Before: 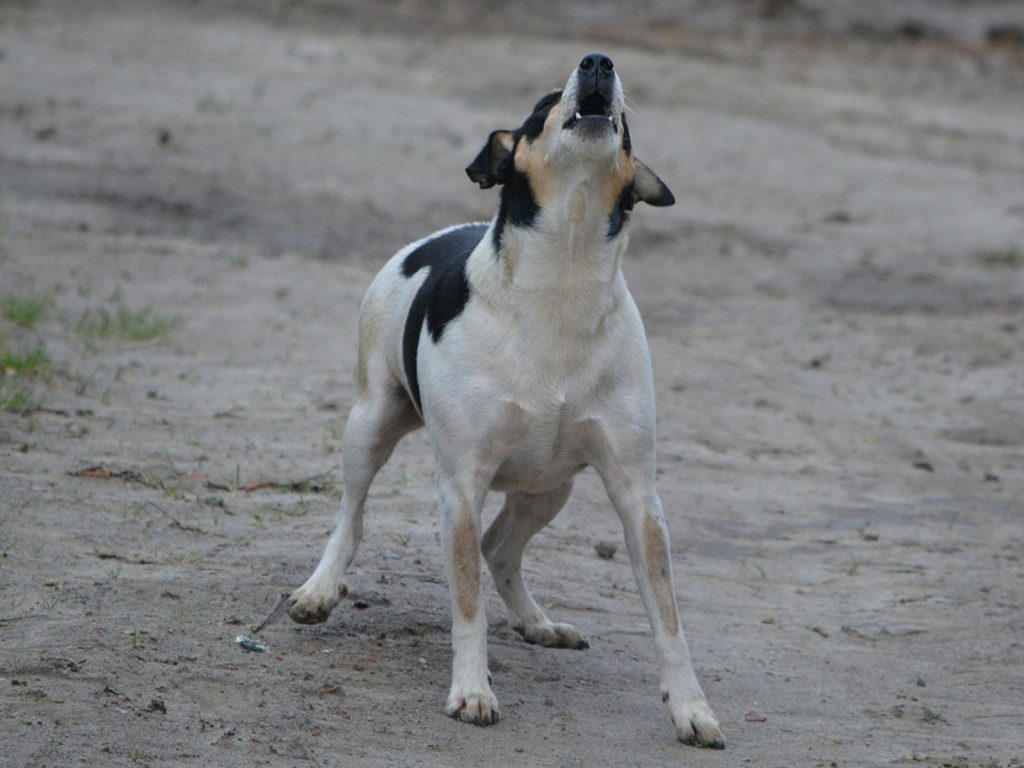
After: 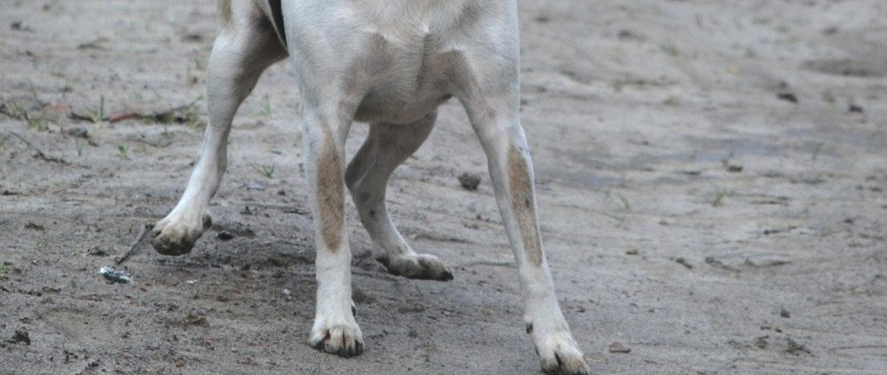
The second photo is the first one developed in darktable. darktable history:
exposure: black level correction -0.015, exposure -0.125 EV, compensate highlight preservation false
crop and rotate: left 13.306%, top 48.129%, bottom 2.928%
tone equalizer: -8 EV -0.75 EV, -7 EV -0.7 EV, -6 EV -0.6 EV, -5 EV -0.4 EV, -3 EV 0.4 EV, -2 EV 0.6 EV, -1 EV 0.7 EV, +0 EV 0.75 EV, edges refinement/feathering 500, mask exposure compensation -1.57 EV, preserve details no
